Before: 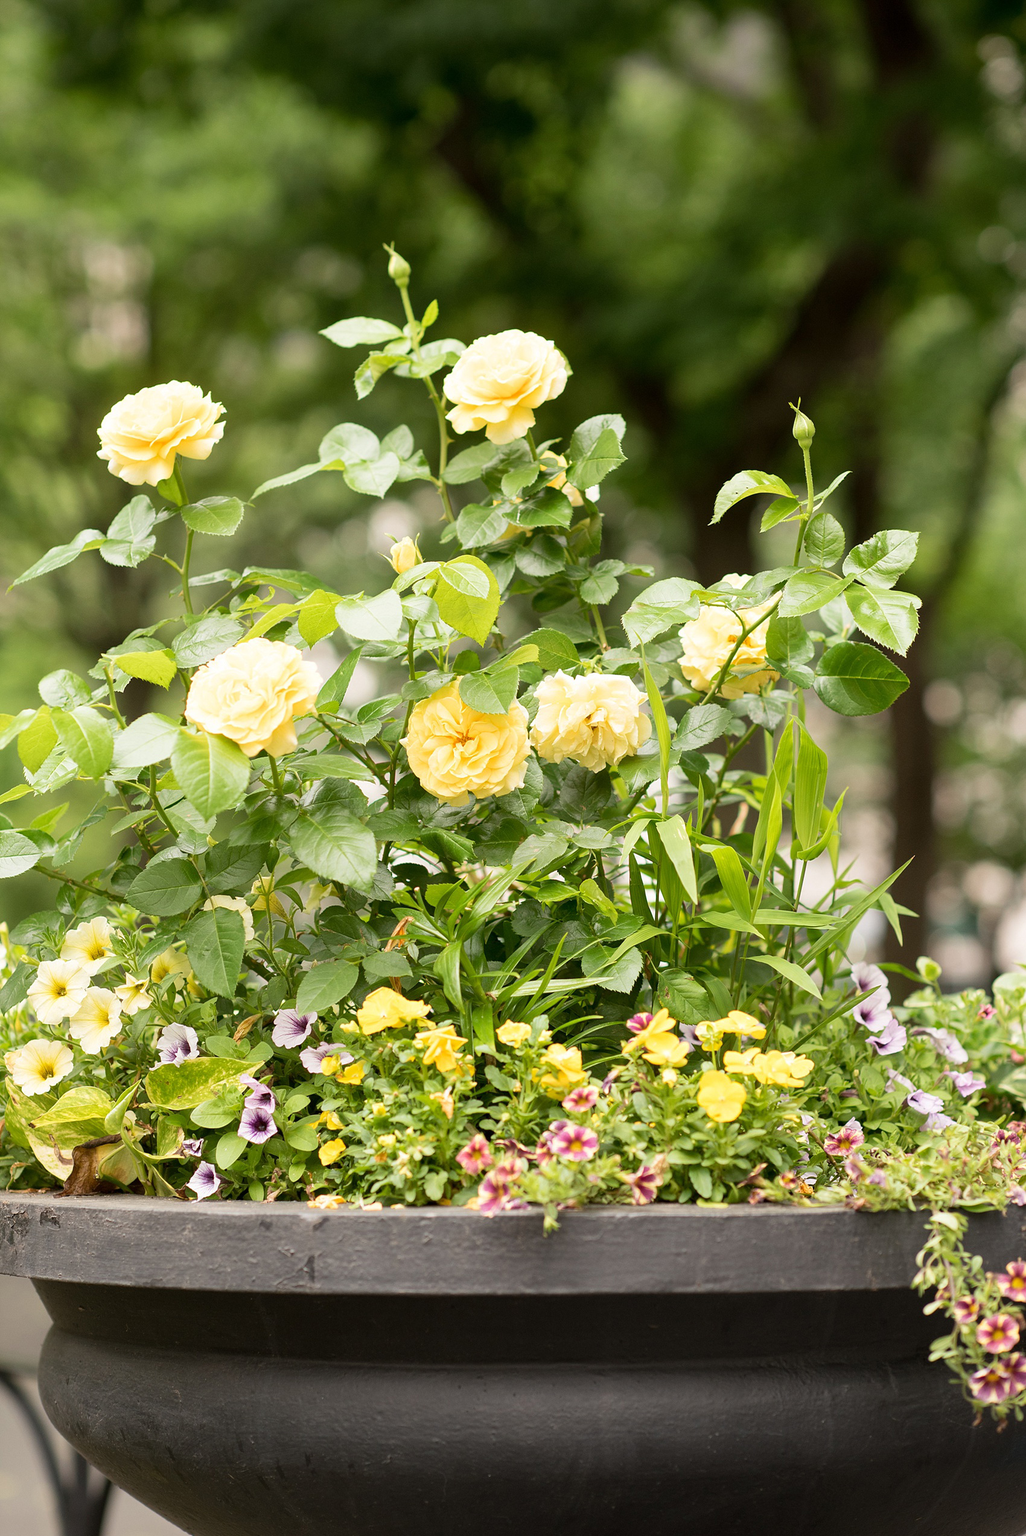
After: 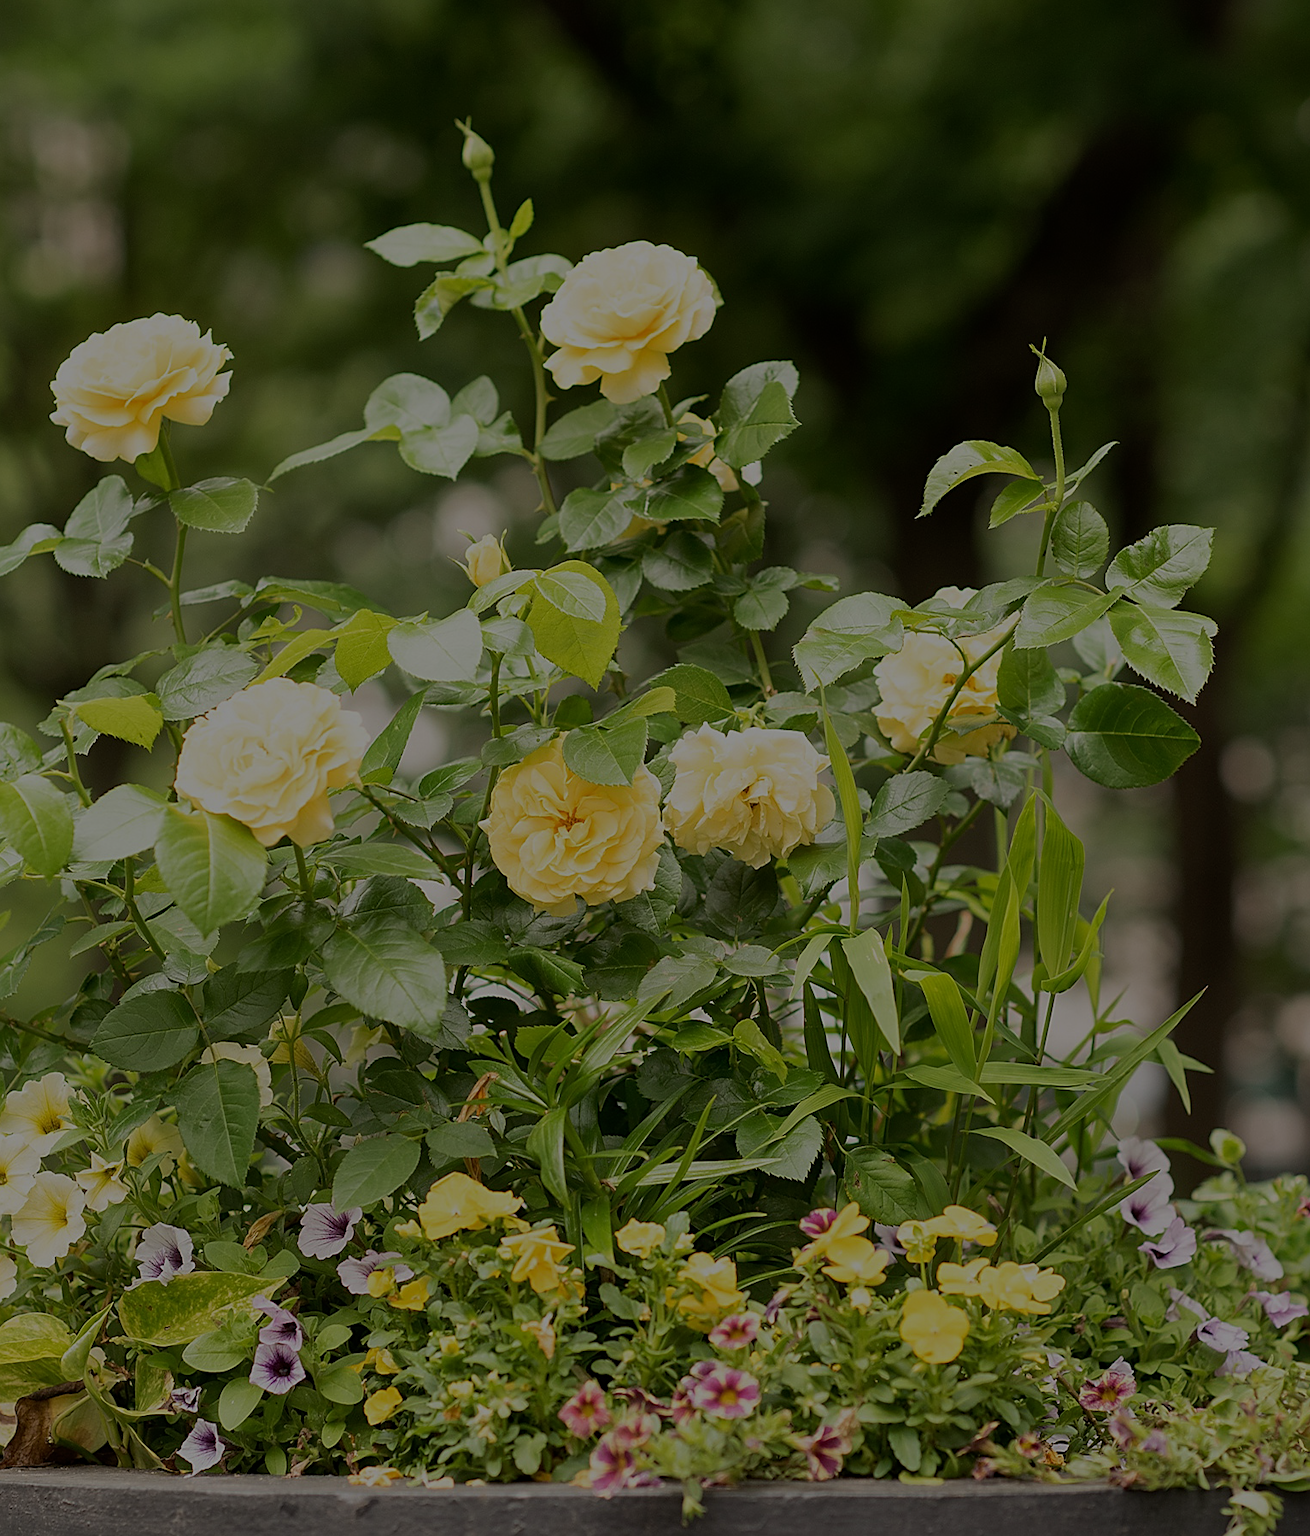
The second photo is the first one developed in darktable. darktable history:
crop: left 6.005%, top 10.373%, right 3.717%, bottom 18.969%
sharpen: on, module defaults
exposure: exposure -1.911 EV, compensate highlight preservation false
color correction: highlights a* -0.159, highlights b* 0.12
